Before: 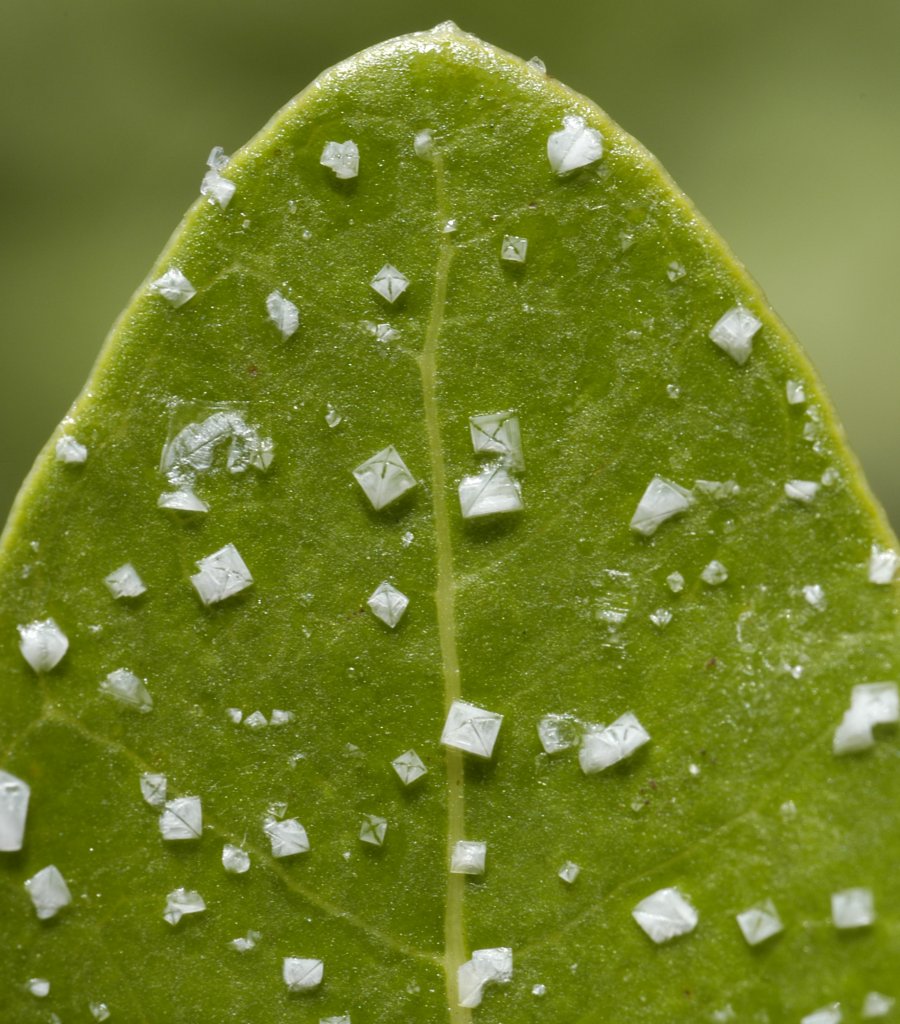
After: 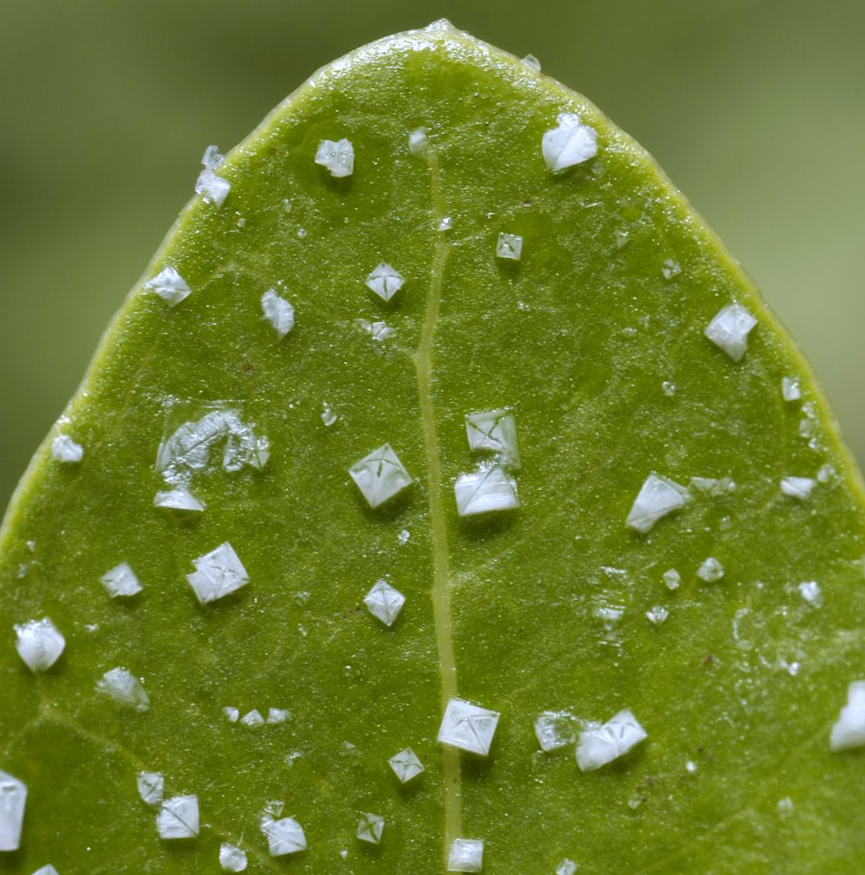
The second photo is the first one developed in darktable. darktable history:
white balance: red 0.967, blue 1.119, emerald 0.756
crop and rotate: angle 0.2°, left 0.275%, right 3.127%, bottom 14.18%
